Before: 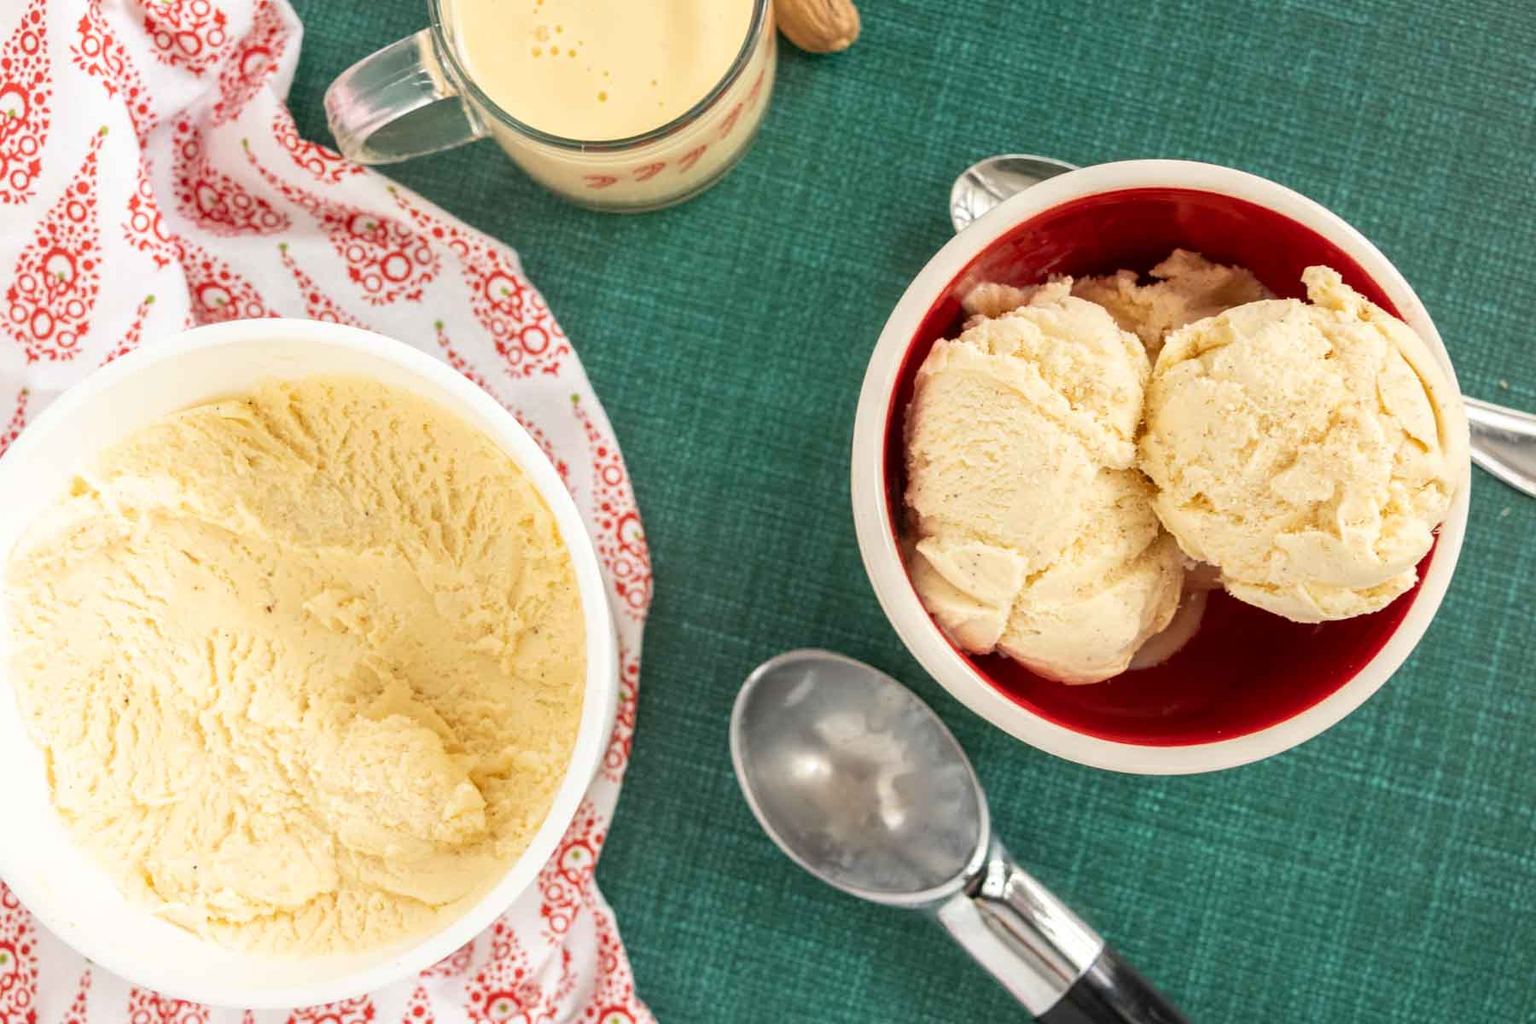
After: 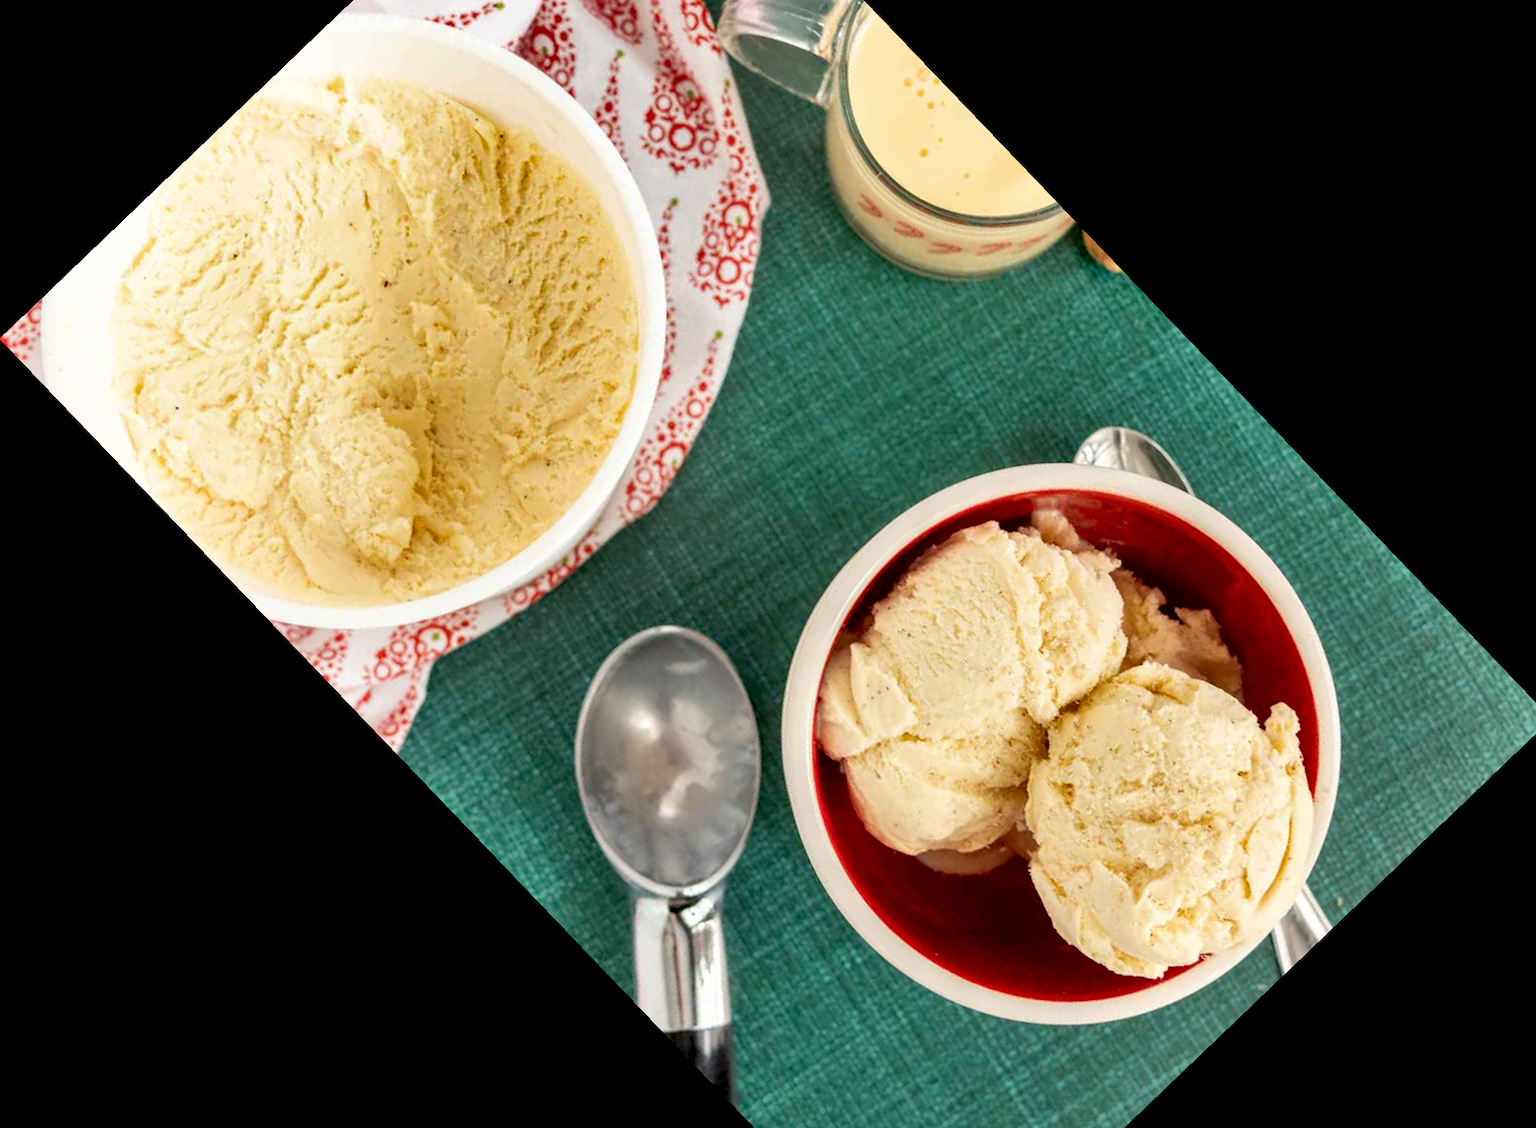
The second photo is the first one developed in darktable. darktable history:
crop and rotate: angle -46.26°, top 16.234%, right 0.912%, bottom 11.704%
rotate and perspective: rotation -3°, crop left 0.031, crop right 0.968, crop top 0.07, crop bottom 0.93
exposure: black level correction 0.011, compensate highlight preservation false
shadows and highlights: low approximation 0.01, soften with gaussian
